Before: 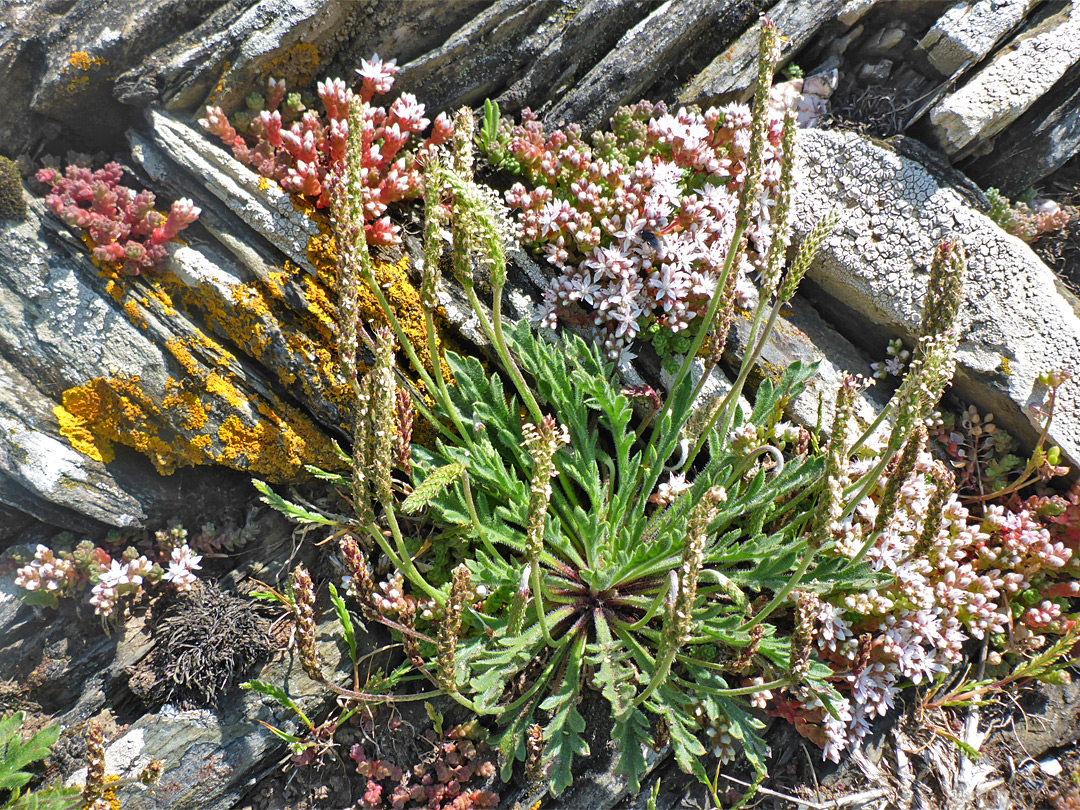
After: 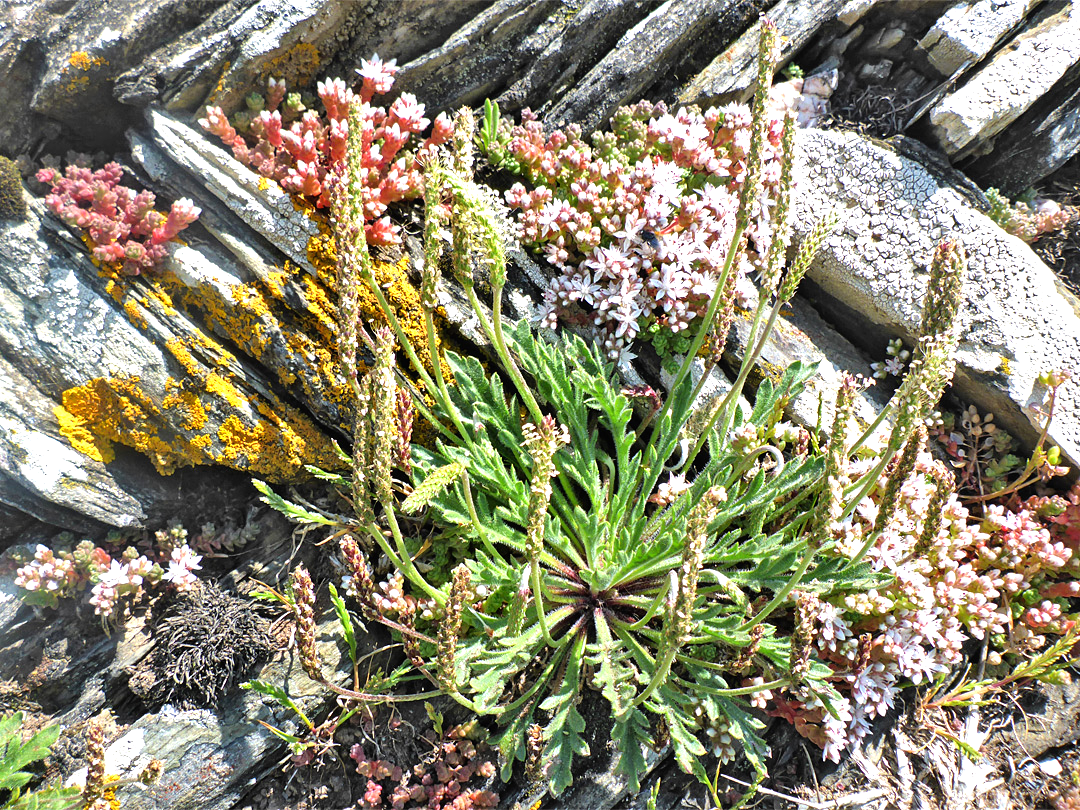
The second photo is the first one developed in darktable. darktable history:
tone equalizer: -8 EV -0.74 EV, -7 EV -0.715 EV, -6 EV -0.639 EV, -5 EV -0.394 EV, -3 EV 0.4 EV, -2 EV 0.6 EV, -1 EV 0.681 EV, +0 EV 0.758 EV
